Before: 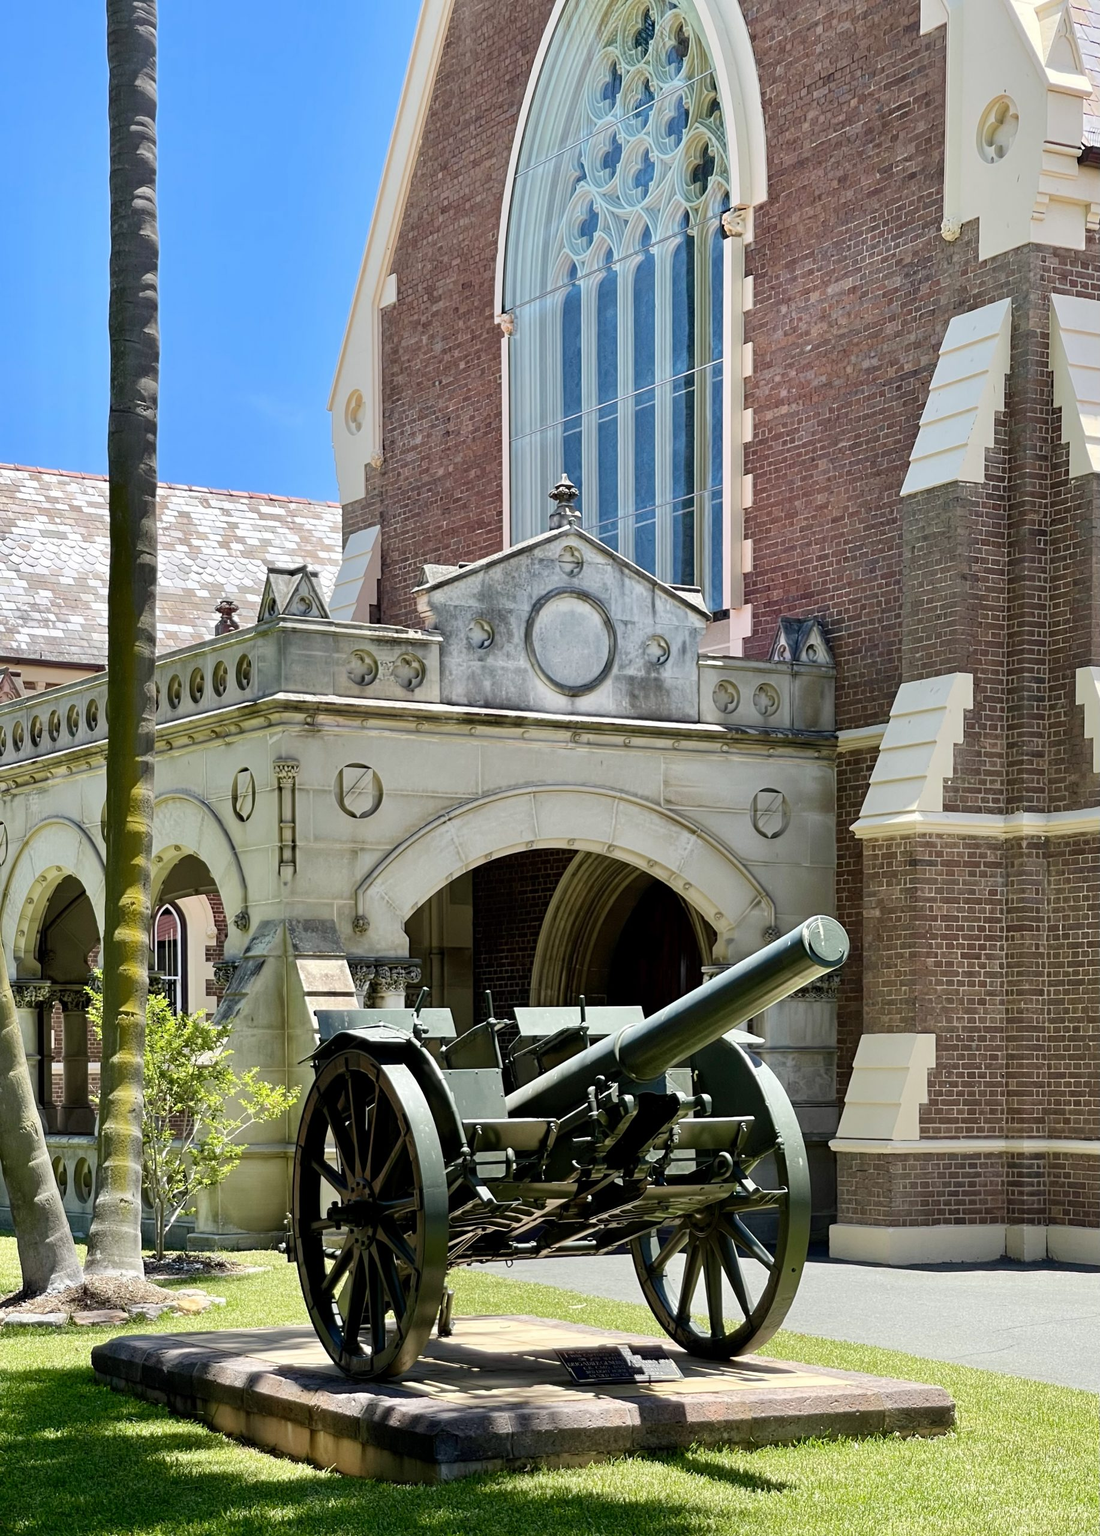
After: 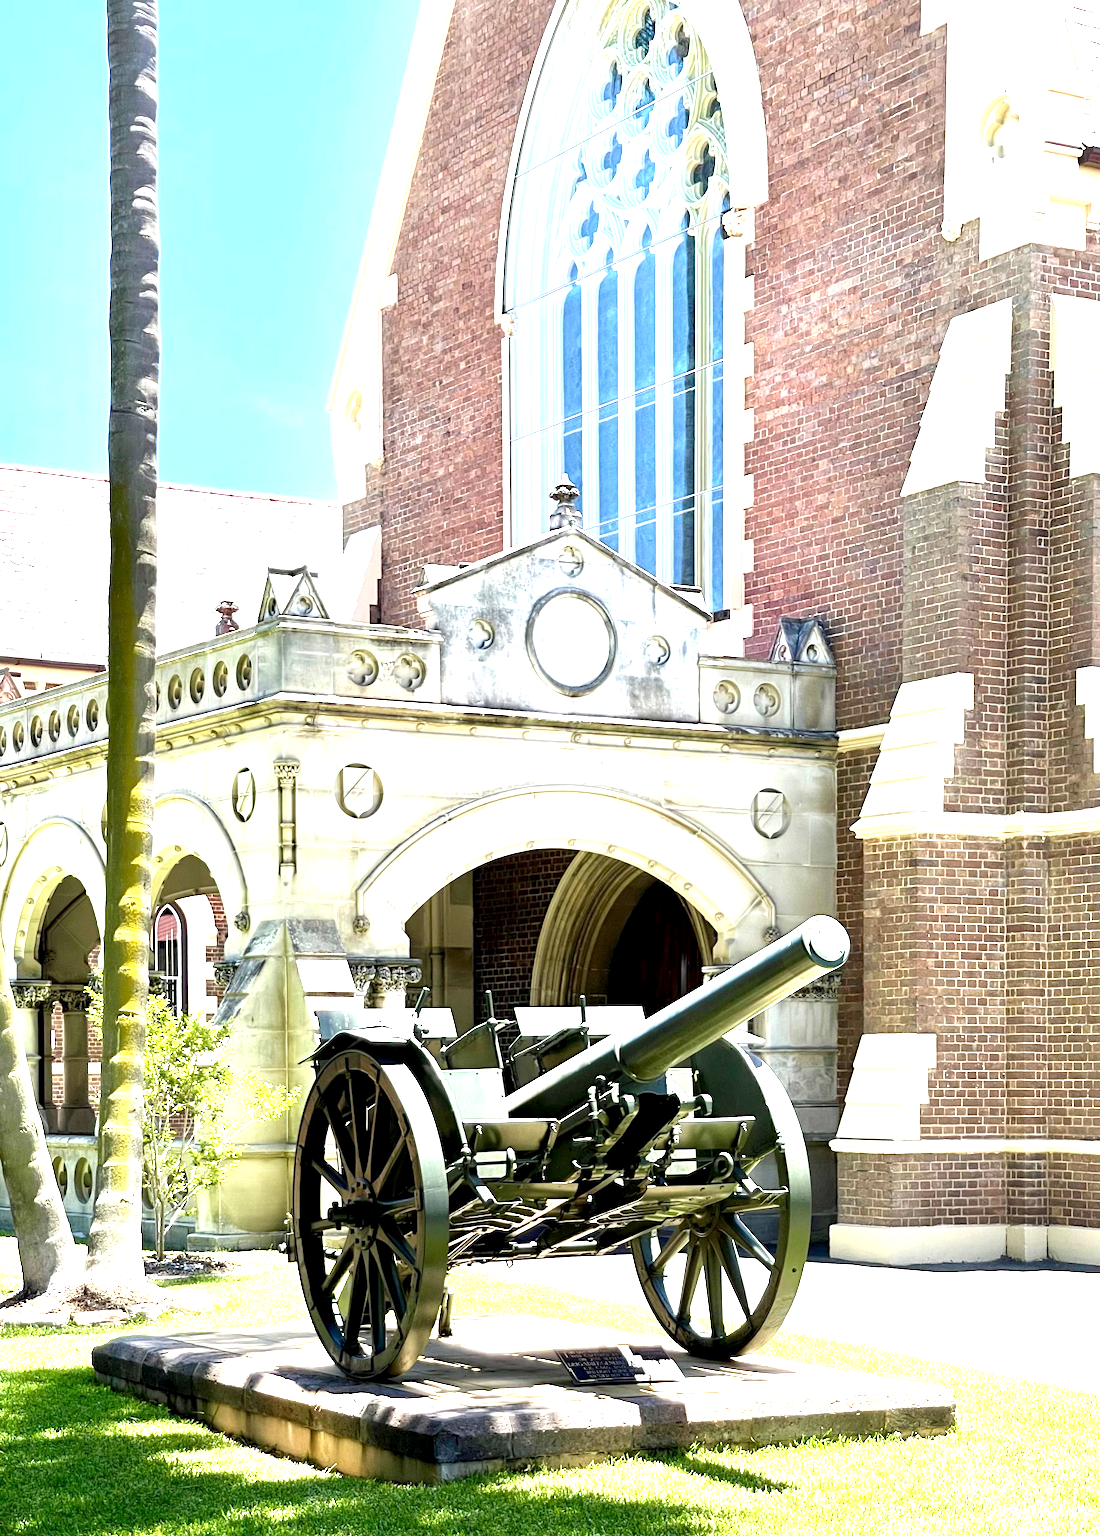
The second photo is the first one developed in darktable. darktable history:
exposure: black level correction 0.001, exposure 1.822 EV, compensate exposure bias true, compensate highlight preservation false
